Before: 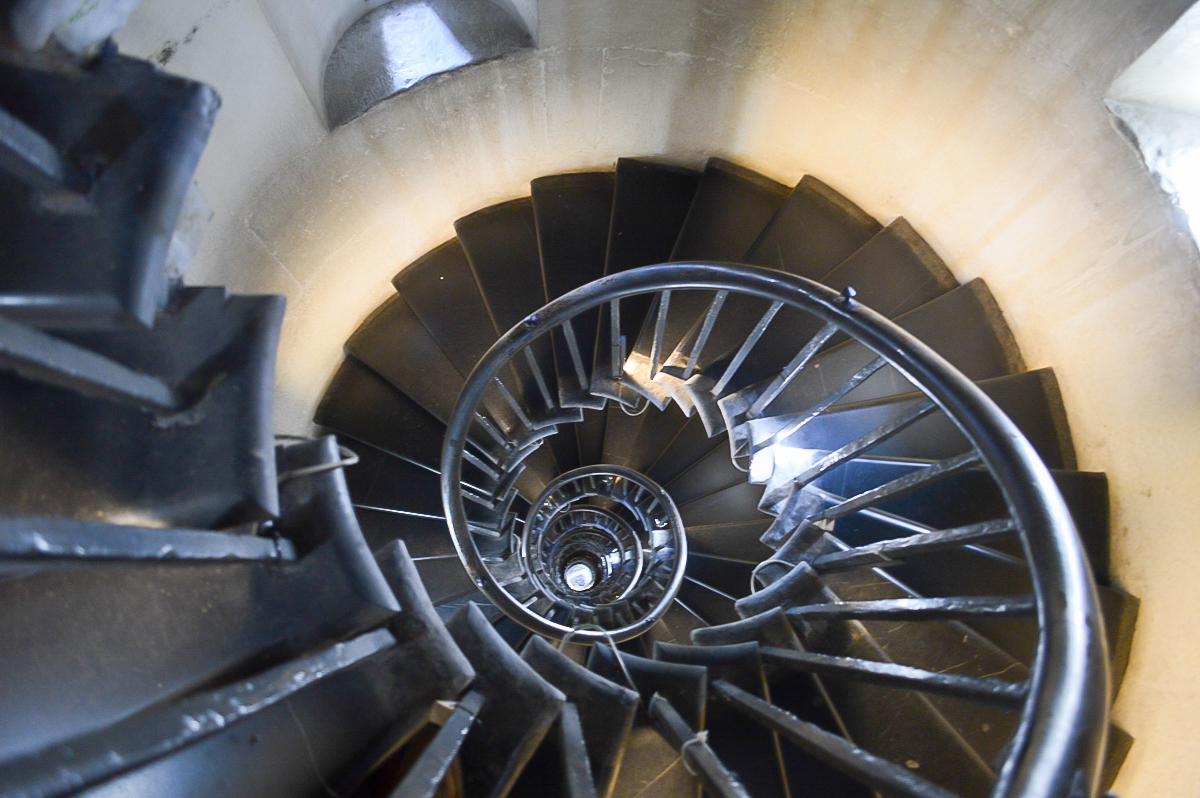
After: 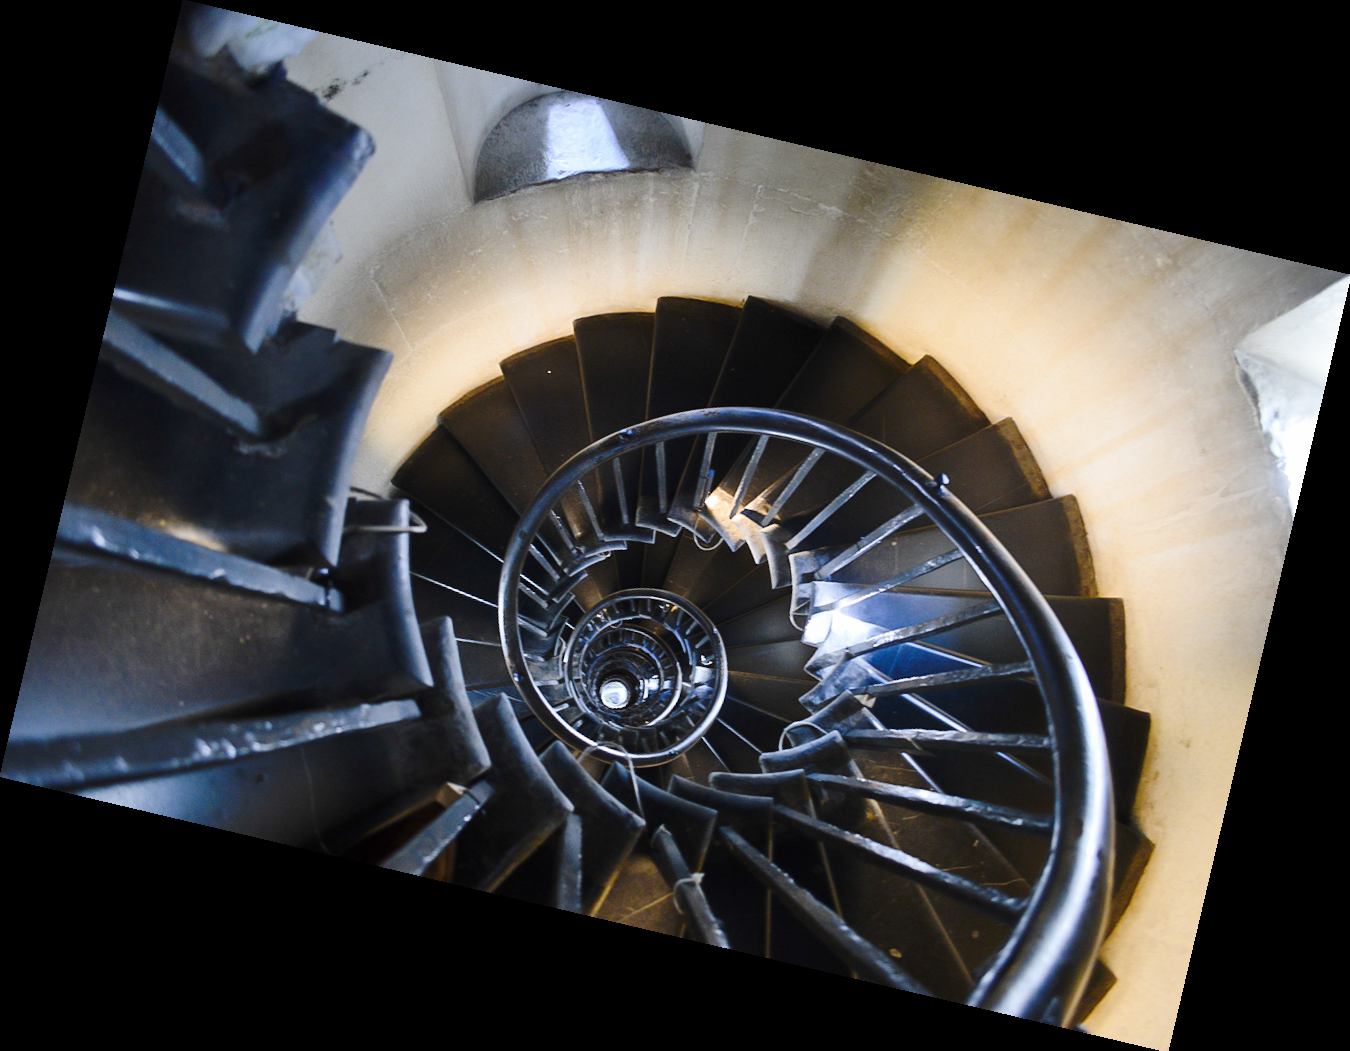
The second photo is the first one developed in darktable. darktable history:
base curve: curves: ch0 [(0, 0) (0.073, 0.04) (0.157, 0.139) (0.492, 0.492) (0.758, 0.758) (1, 1)], preserve colors none
rotate and perspective: rotation 13.27°, automatic cropping off
